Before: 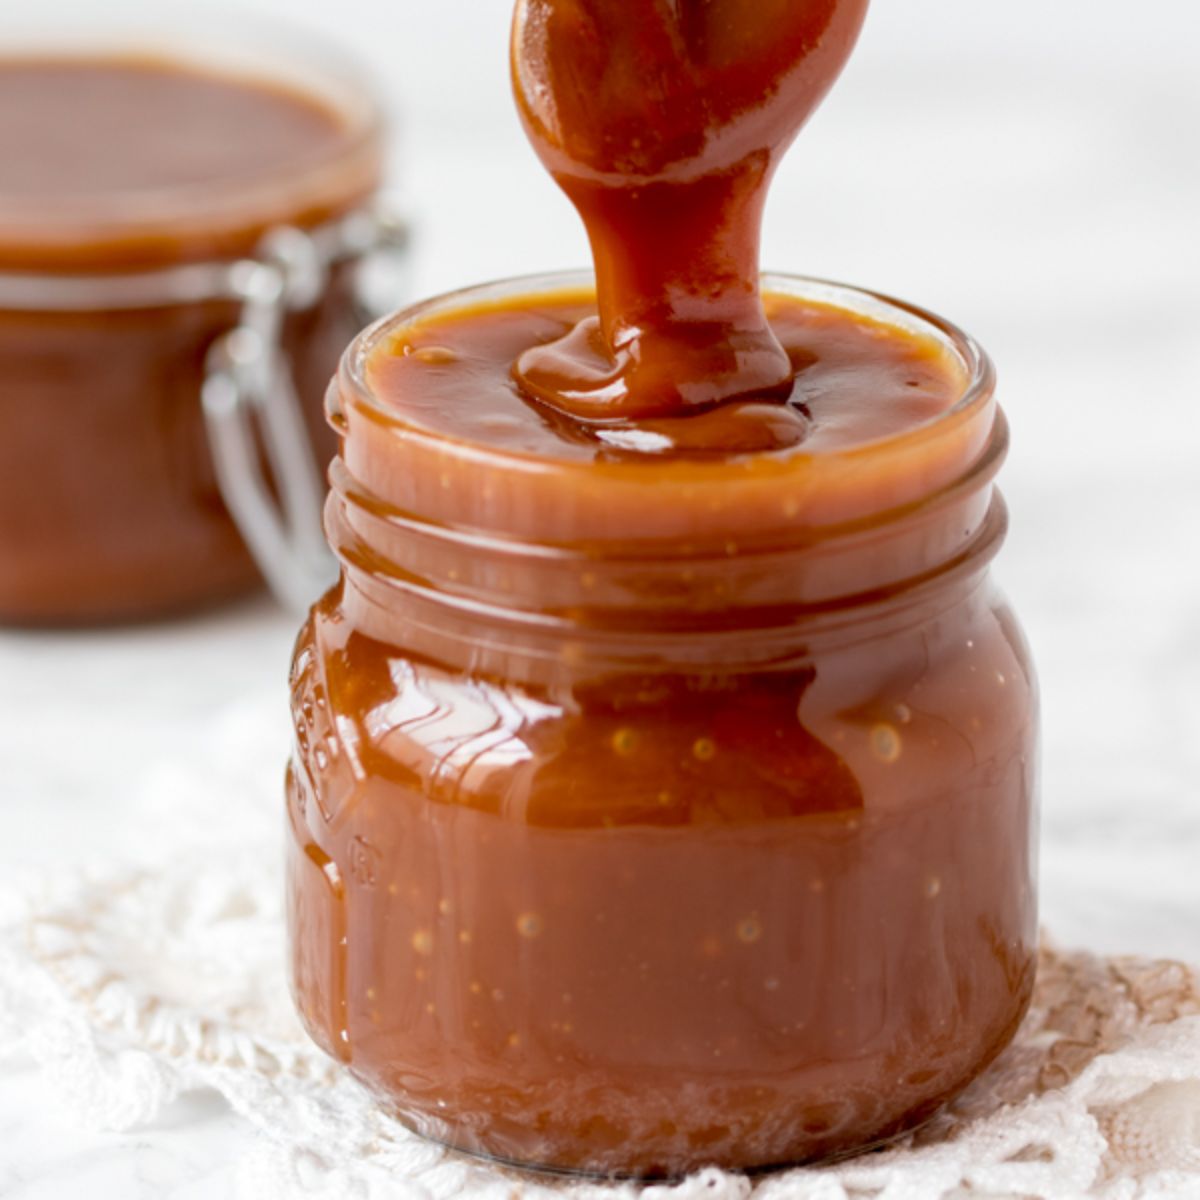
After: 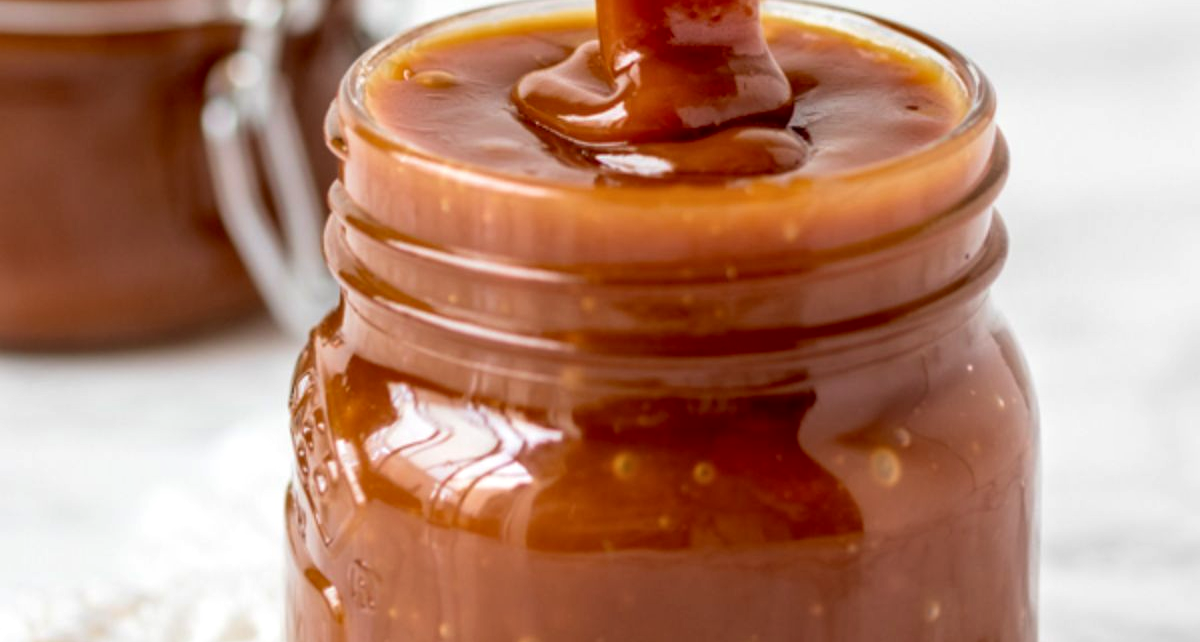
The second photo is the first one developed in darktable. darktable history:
crop and rotate: top 23.043%, bottom 23.437%
local contrast: detail 130%
velvia: on, module defaults
